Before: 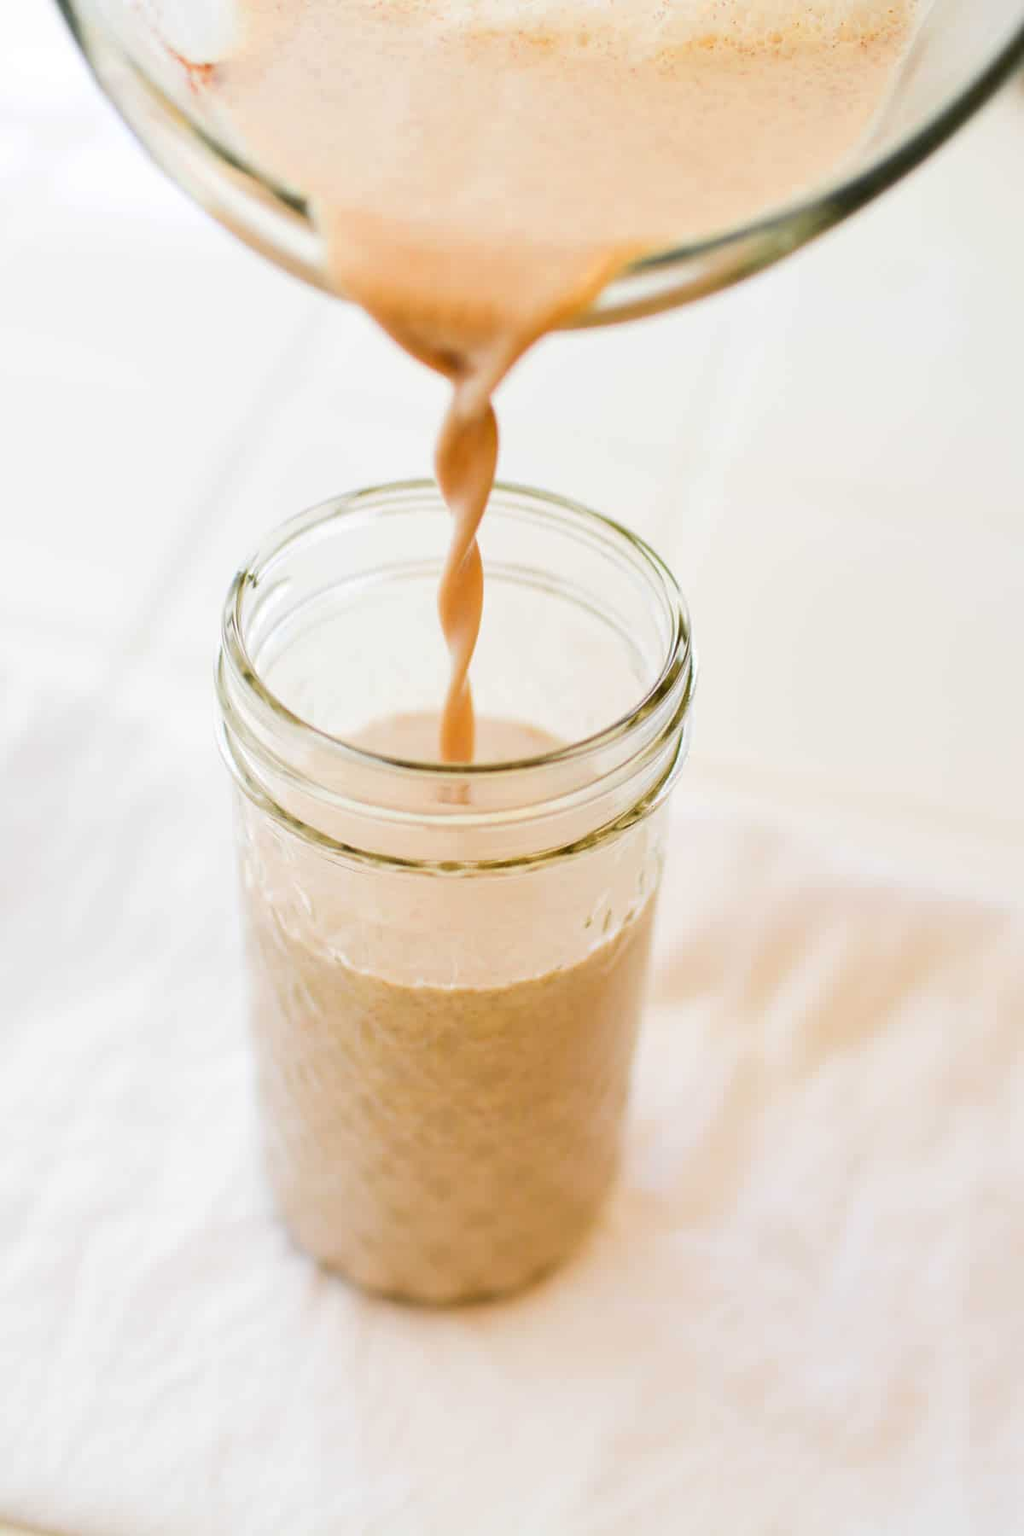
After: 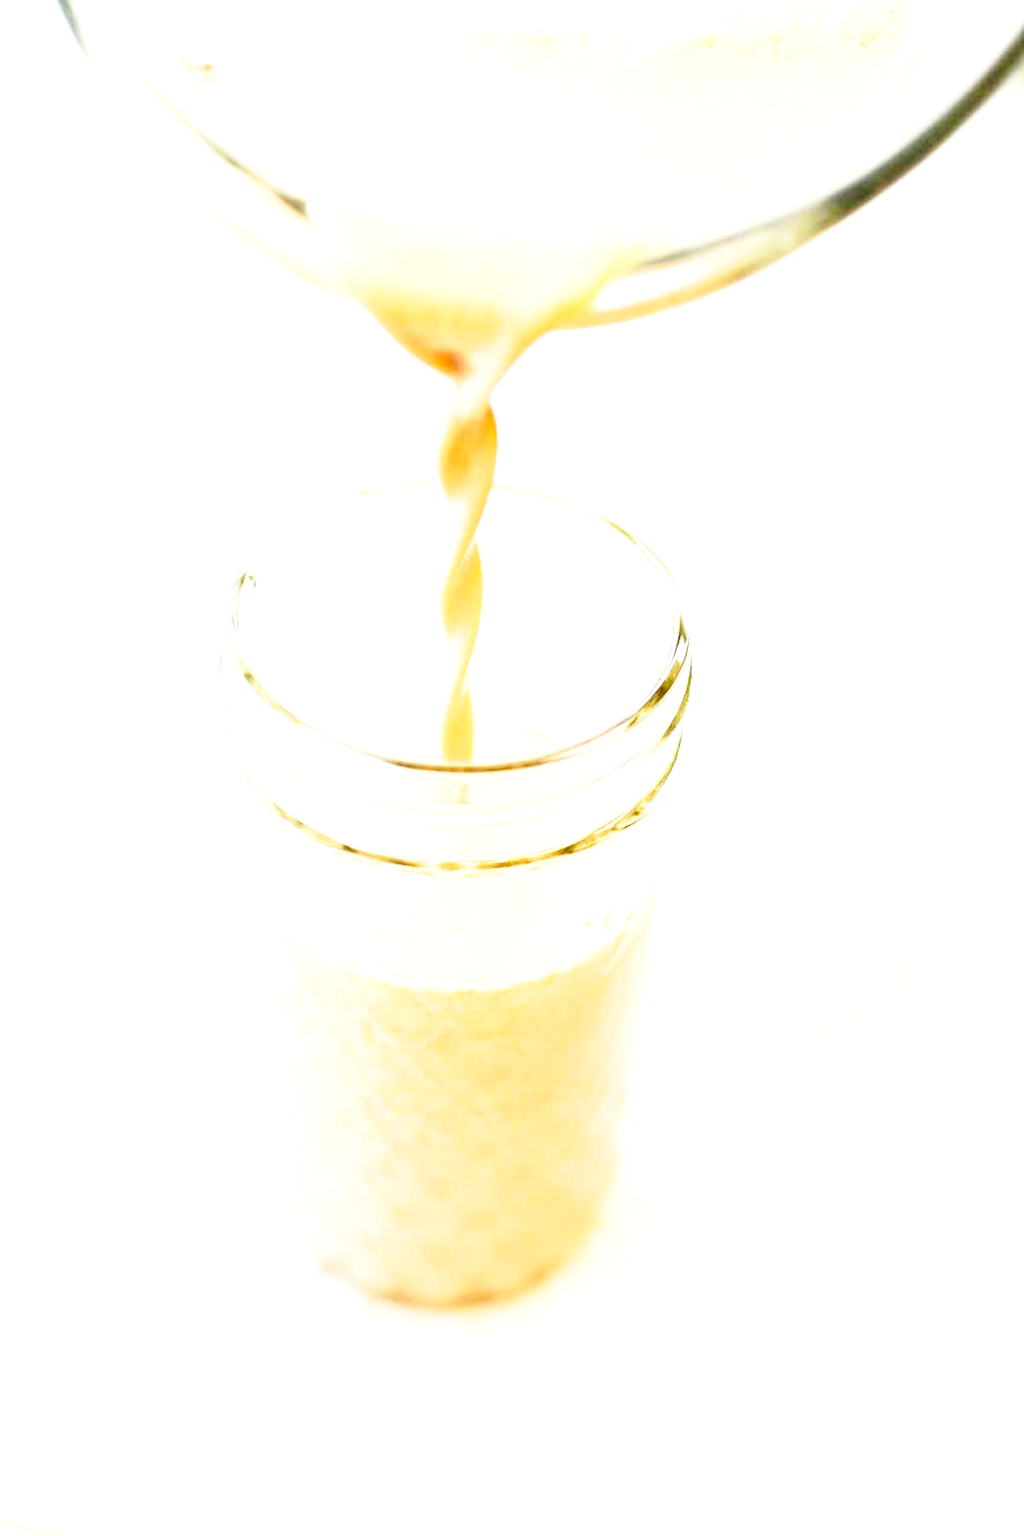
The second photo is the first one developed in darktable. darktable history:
base curve: curves: ch0 [(0, 0) (0.028, 0.03) (0.121, 0.232) (0.46, 0.748) (0.859, 0.968) (1, 1)], preserve colors none
exposure: black level correction 0, exposure 1.1 EV, compensate exposure bias true, compensate highlight preservation false
